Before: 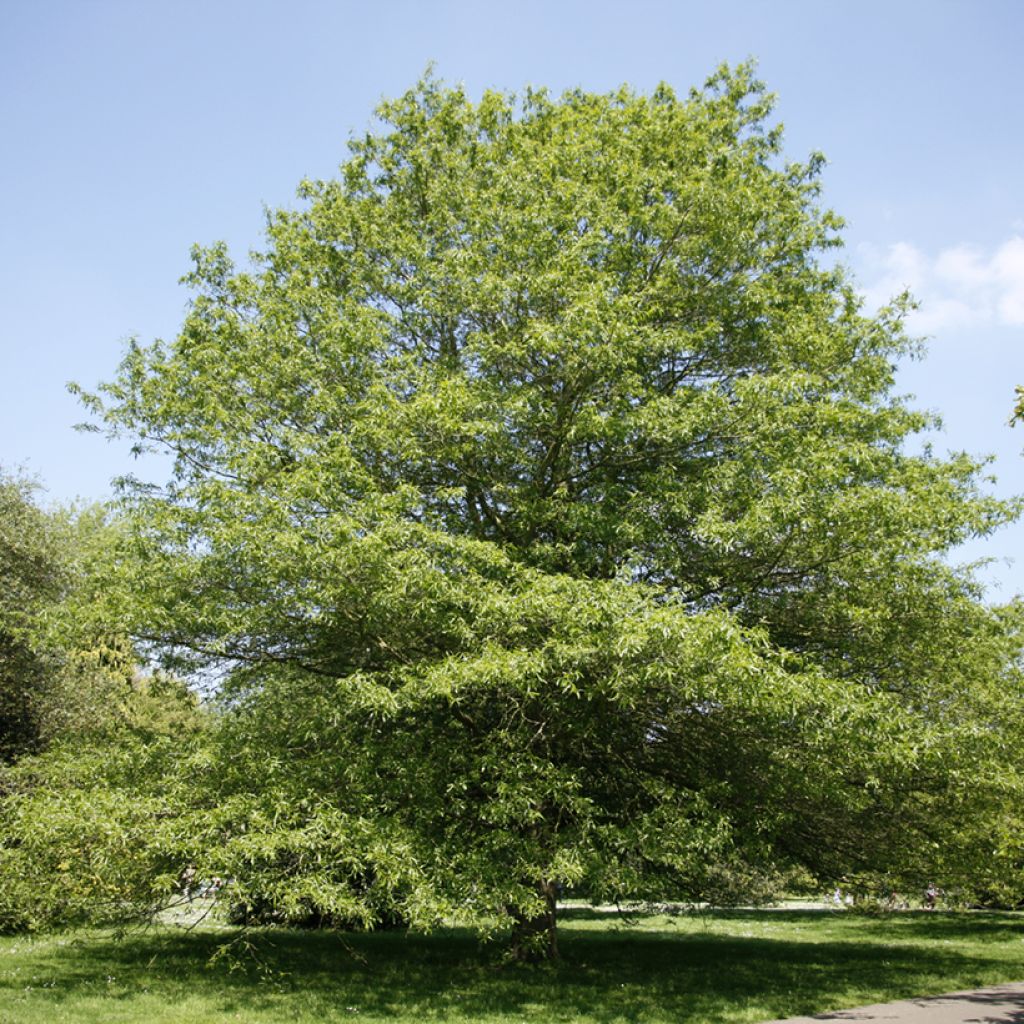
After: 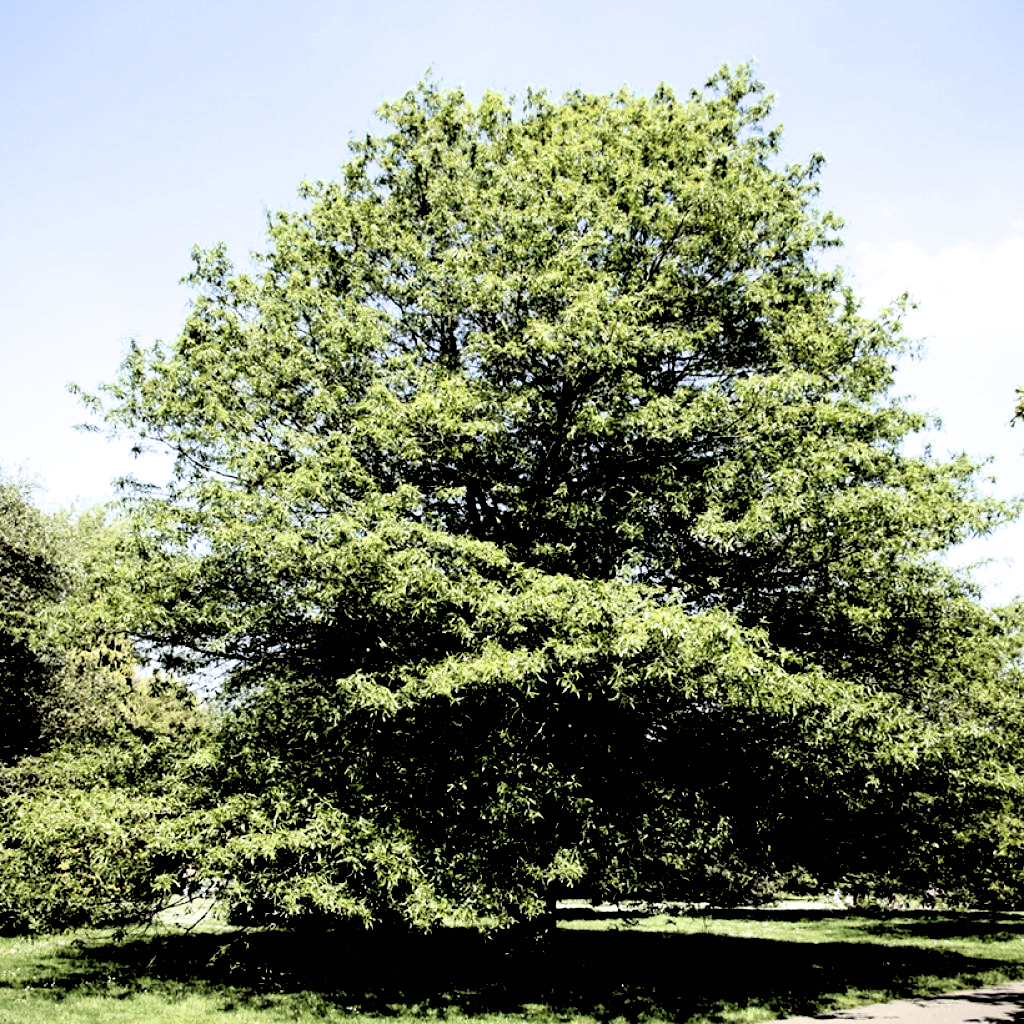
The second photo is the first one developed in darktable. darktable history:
filmic rgb: black relative exposure -1.02 EV, white relative exposure 2.08 EV, threshold 5.99 EV, hardness 1.59, contrast 2.235, contrast in shadows safe, enable highlight reconstruction true
